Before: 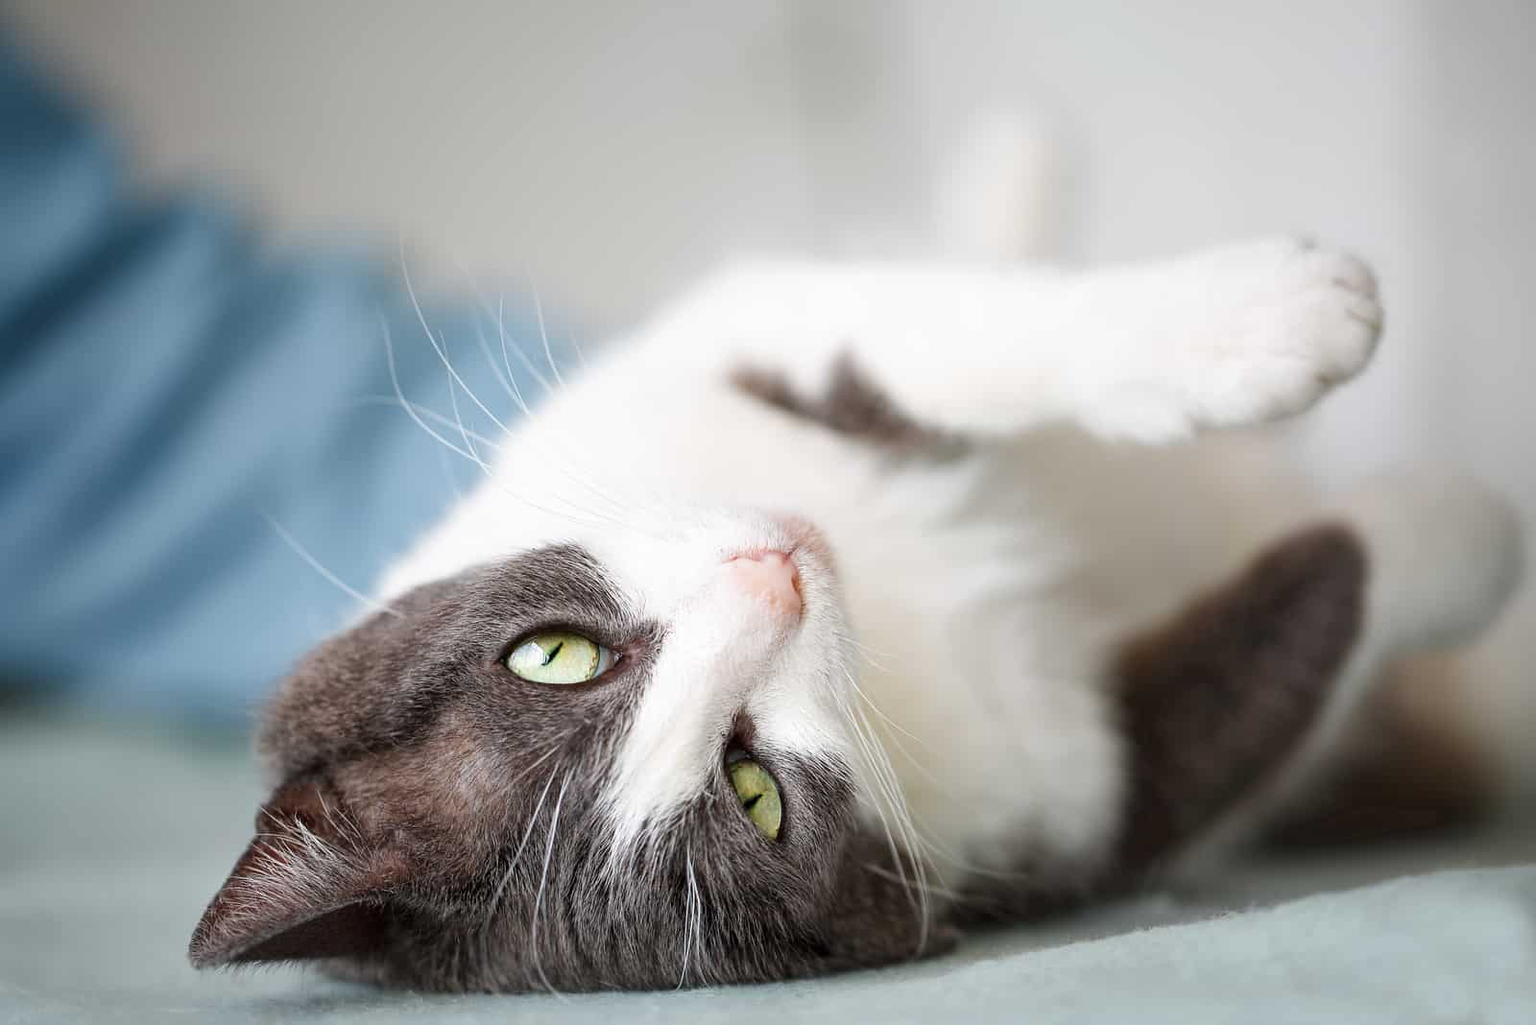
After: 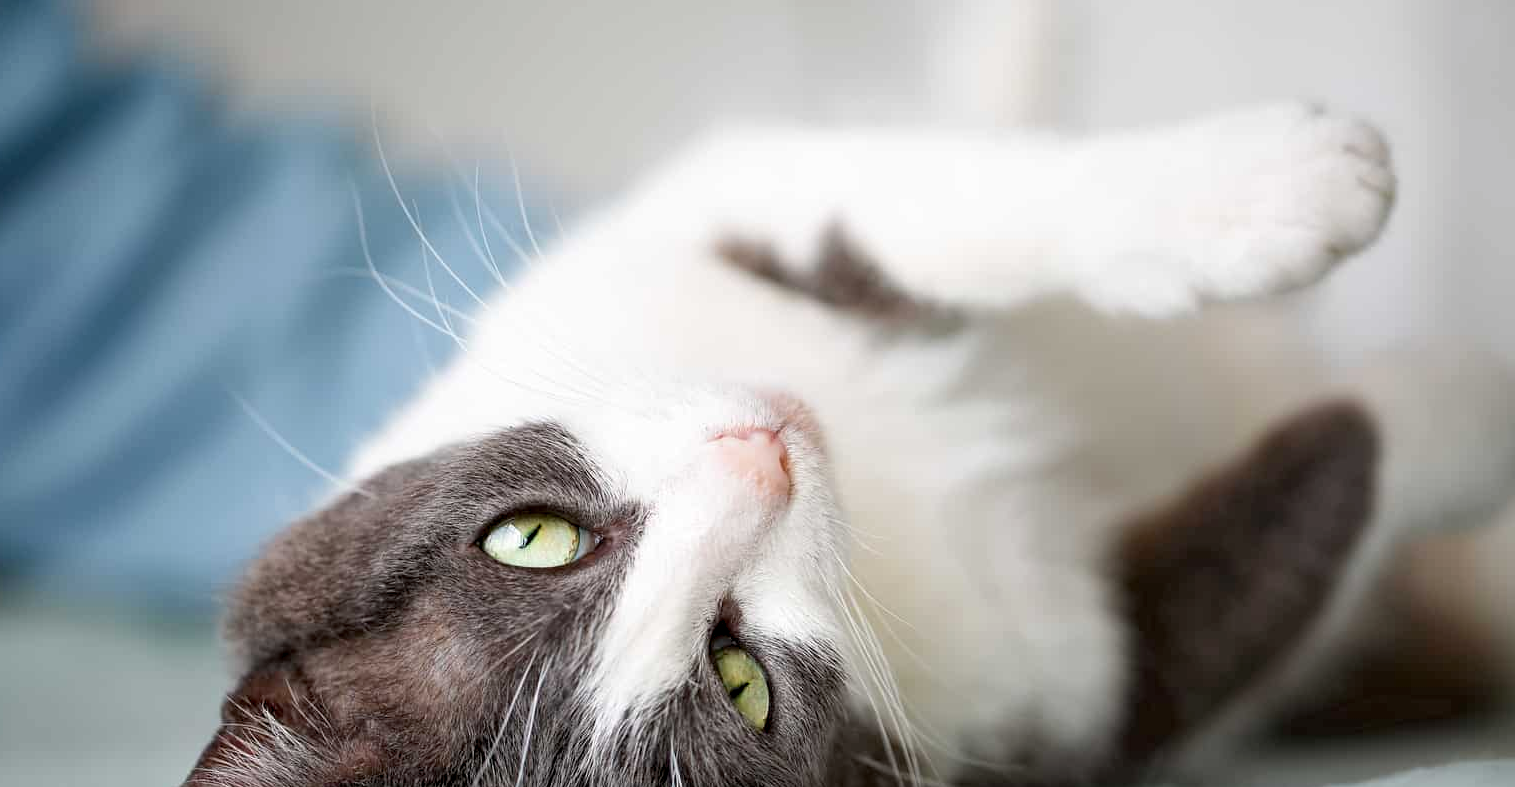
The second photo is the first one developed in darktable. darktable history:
exposure: black level correction 0.005, exposure 0.014 EV, compensate highlight preservation false
levels: mode automatic, levels [0.062, 0.494, 0.925]
crop and rotate: left 2.903%, top 13.595%, right 2.352%, bottom 12.711%
